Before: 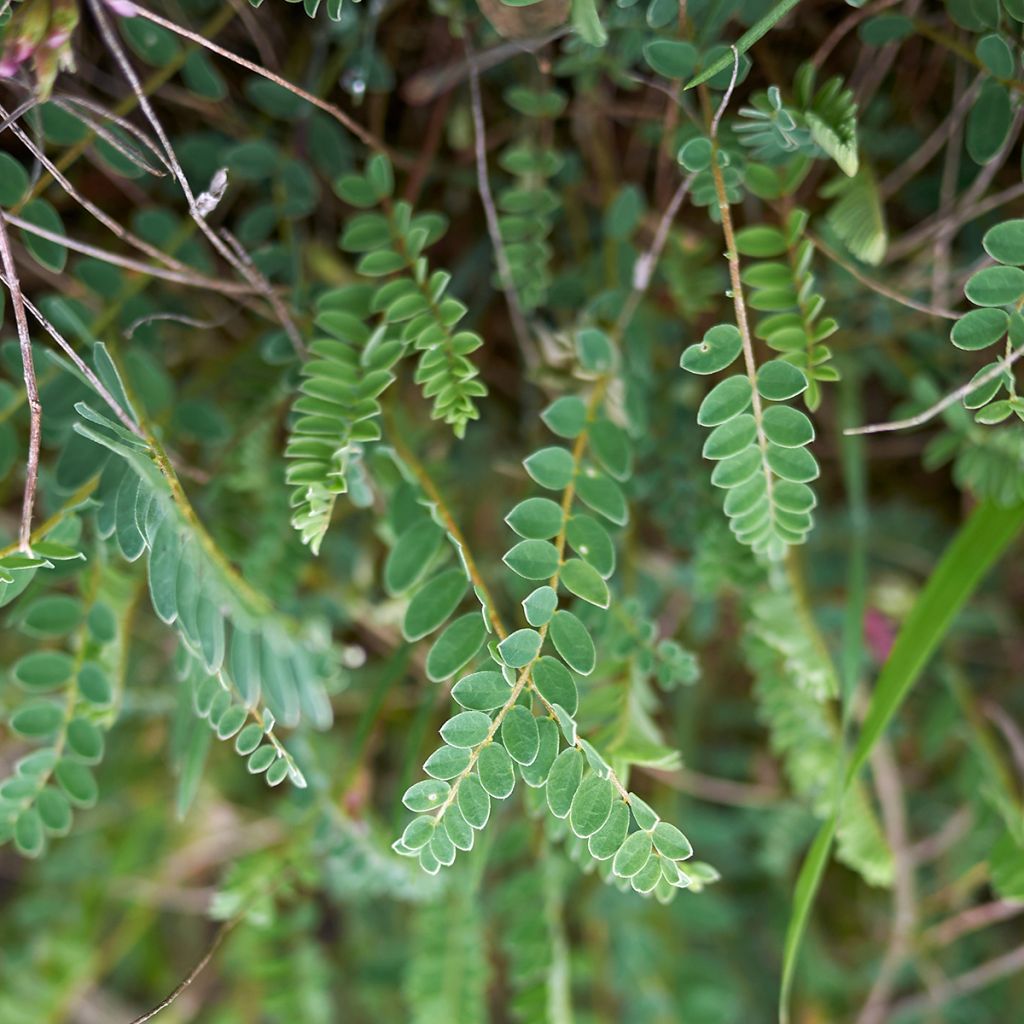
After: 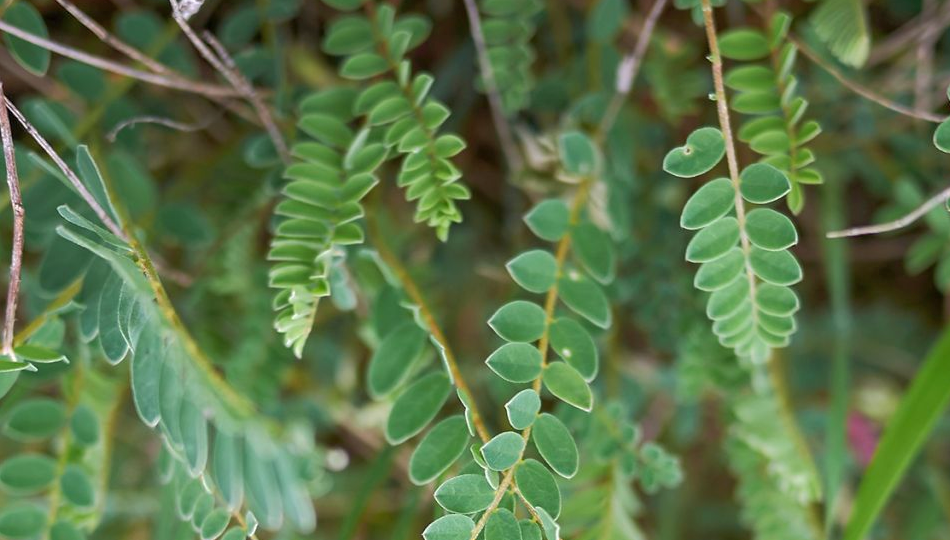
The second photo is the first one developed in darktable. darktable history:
crop: left 1.748%, top 19.302%, right 5.462%, bottom 27.953%
shadows and highlights: highlights color adjustment 31.88%
